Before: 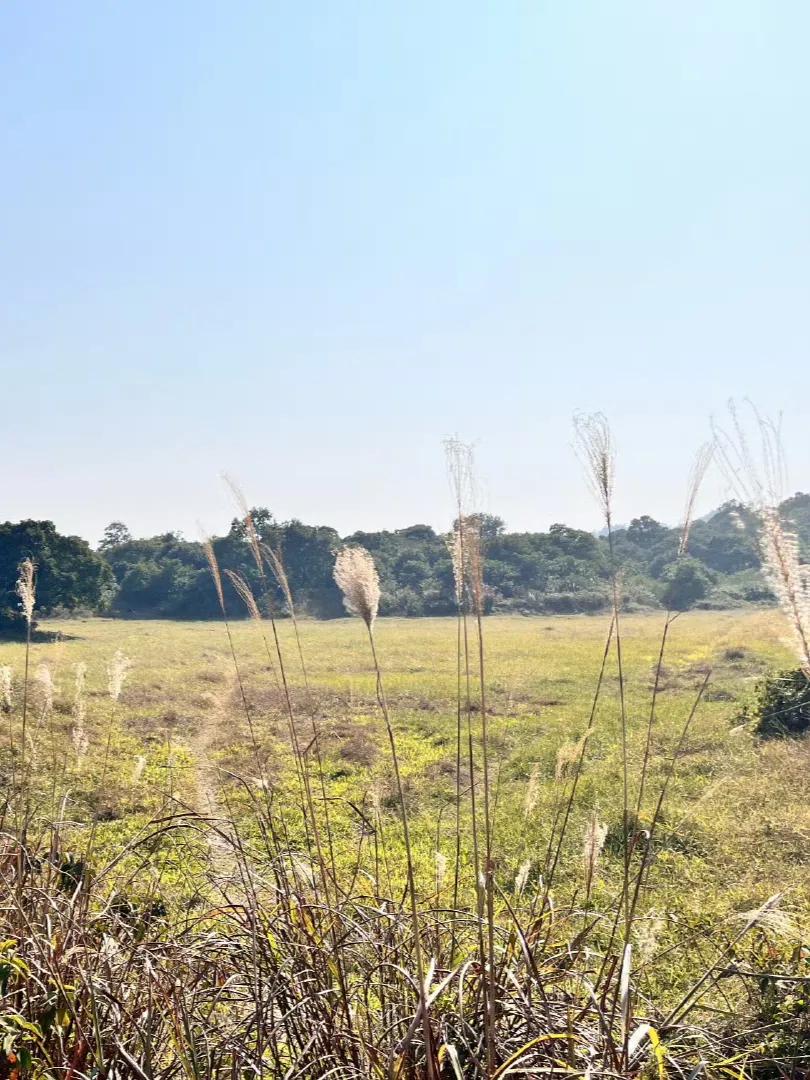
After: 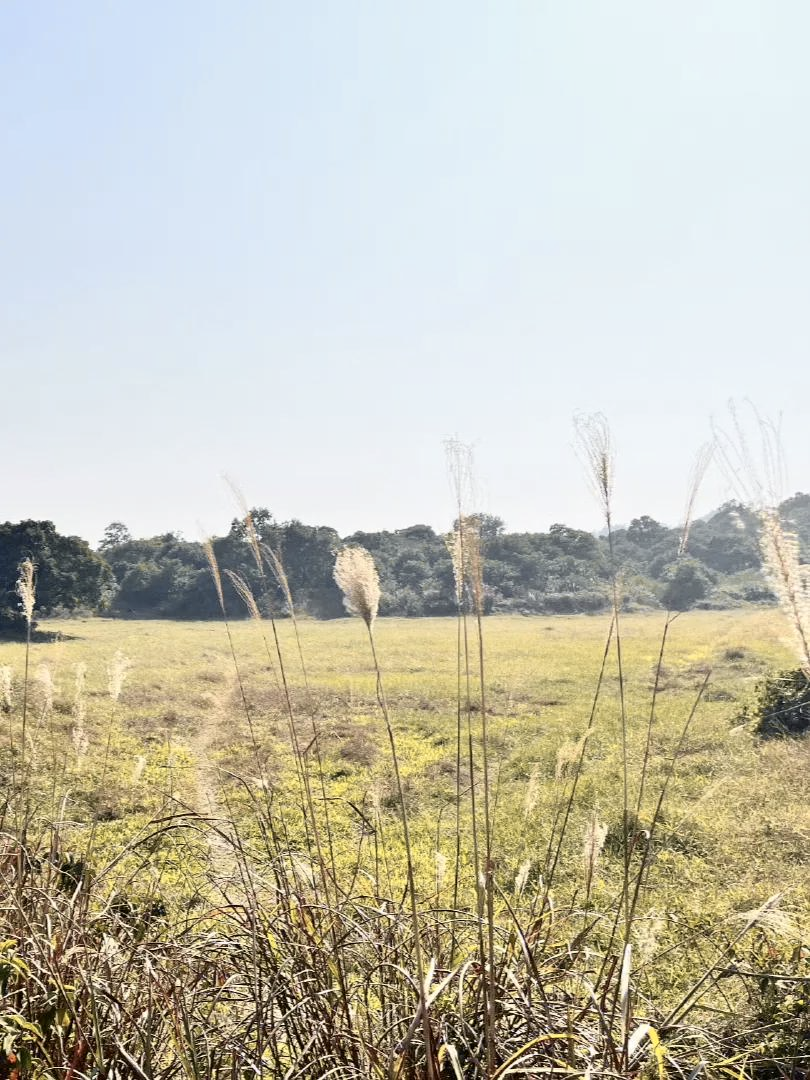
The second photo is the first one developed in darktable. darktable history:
tone curve: curves: ch0 [(0, 0) (0.765, 0.816) (1, 1)]; ch1 [(0, 0) (0.425, 0.464) (0.5, 0.5) (0.531, 0.522) (0.588, 0.575) (0.994, 0.939)]; ch2 [(0, 0) (0.398, 0.435) (0.455, 0.481) (0.501, 0.504) (0.529, 0.544) (0.584, 0.585) (1, 0.911)], color space Lab, independent channels
